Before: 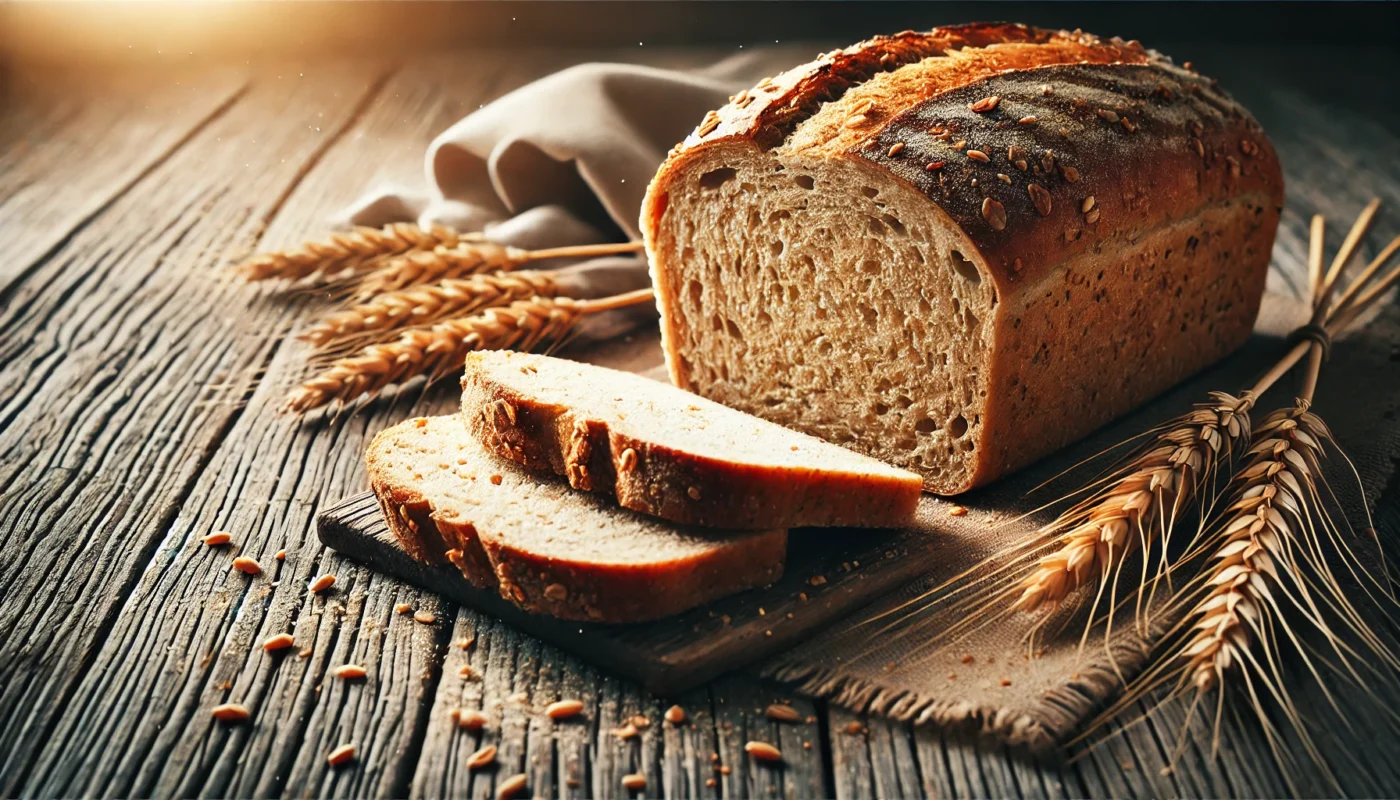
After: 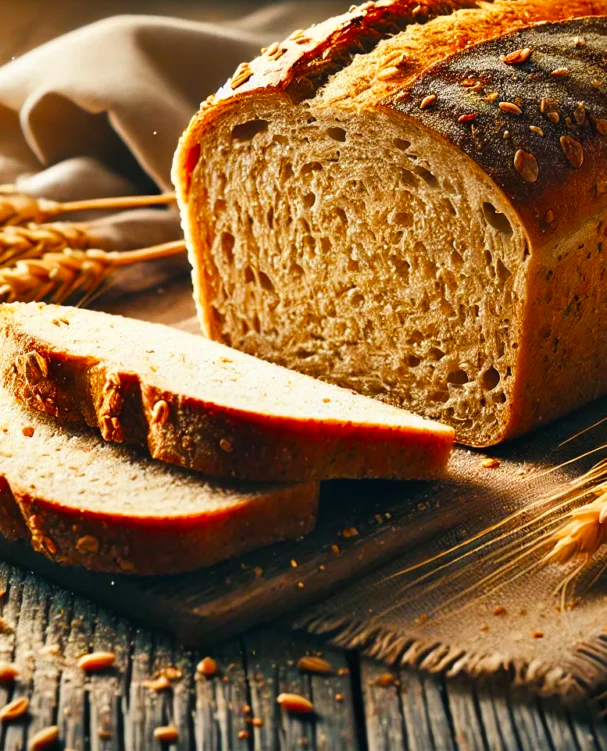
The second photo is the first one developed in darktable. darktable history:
velvia: strength 32%, mid-tones bias 0.2
crop: left 33.452%, top 6.025%, right 23.155%
